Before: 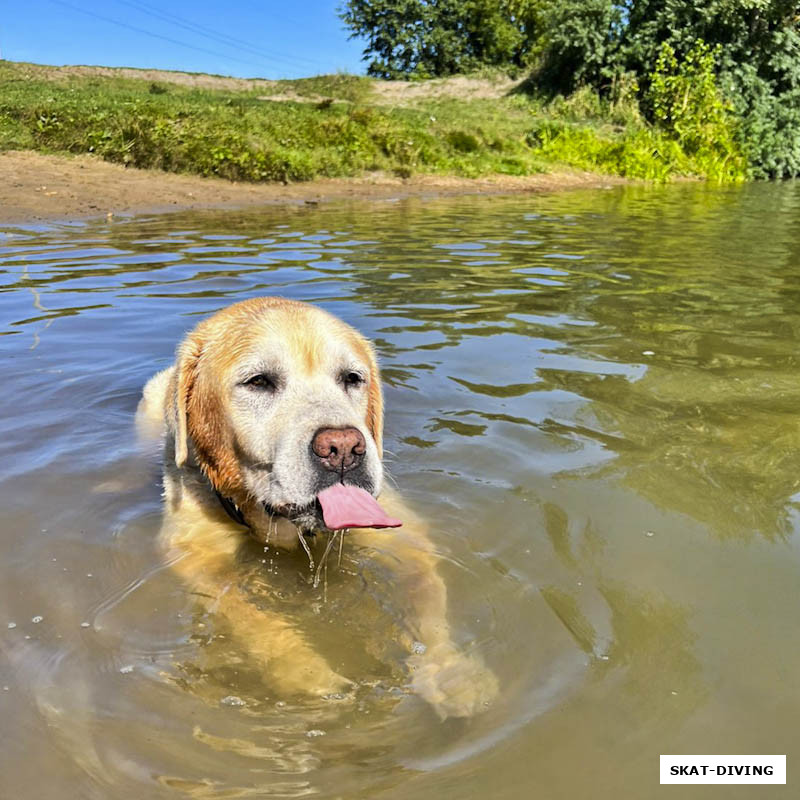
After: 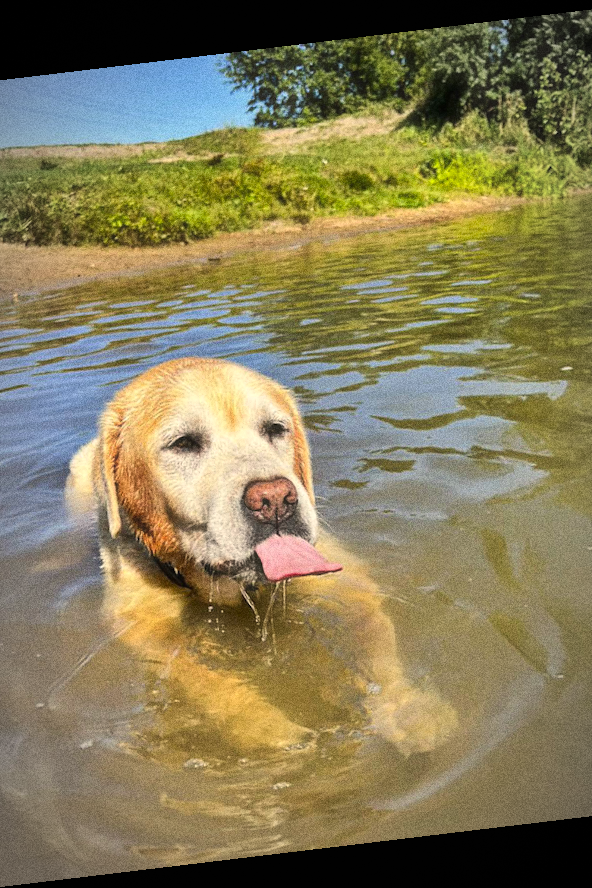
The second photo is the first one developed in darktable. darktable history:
haze removal: strength -0.09, distance 0.358, compatibility mode true, adaptive false
exposure: black level correction 0, compensate exposure bias true, compensate highlight preservation false
crop and rotate: left 13.409%, right 19.924%
vignetting: automatic ratio true
color correction: saturation 1.1
grain: coarseness 0.09 ISO, strength 40%
white balance: red 1.045, blue 0.932
rotate and perspective: rotation -6.83°, automatic cropping off
